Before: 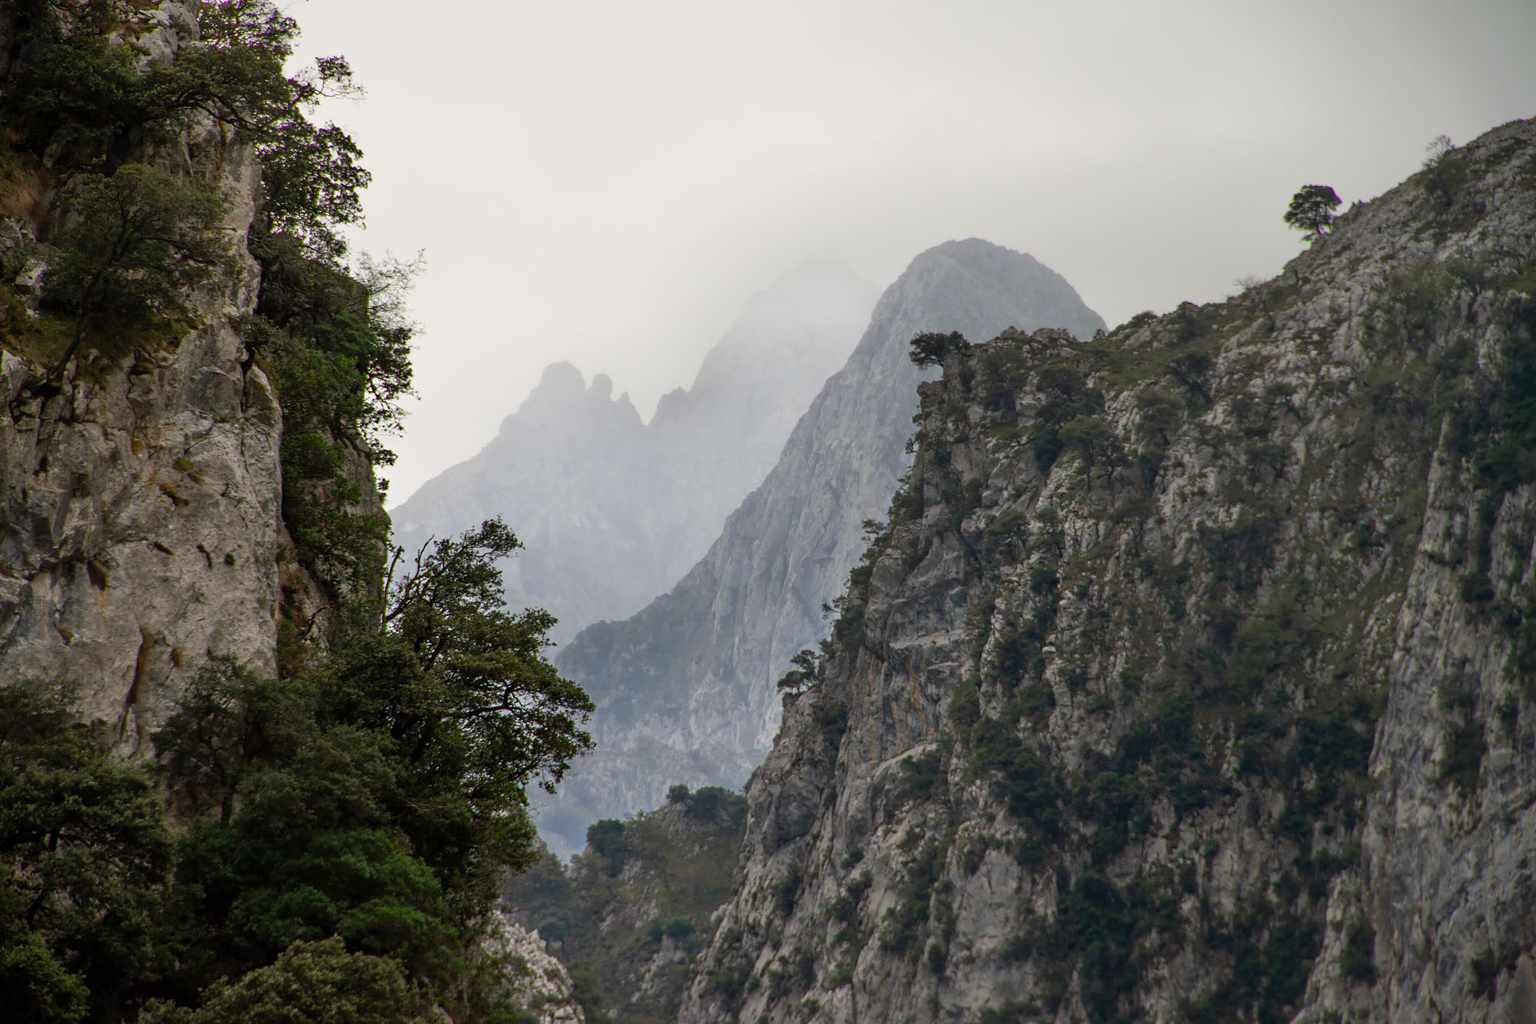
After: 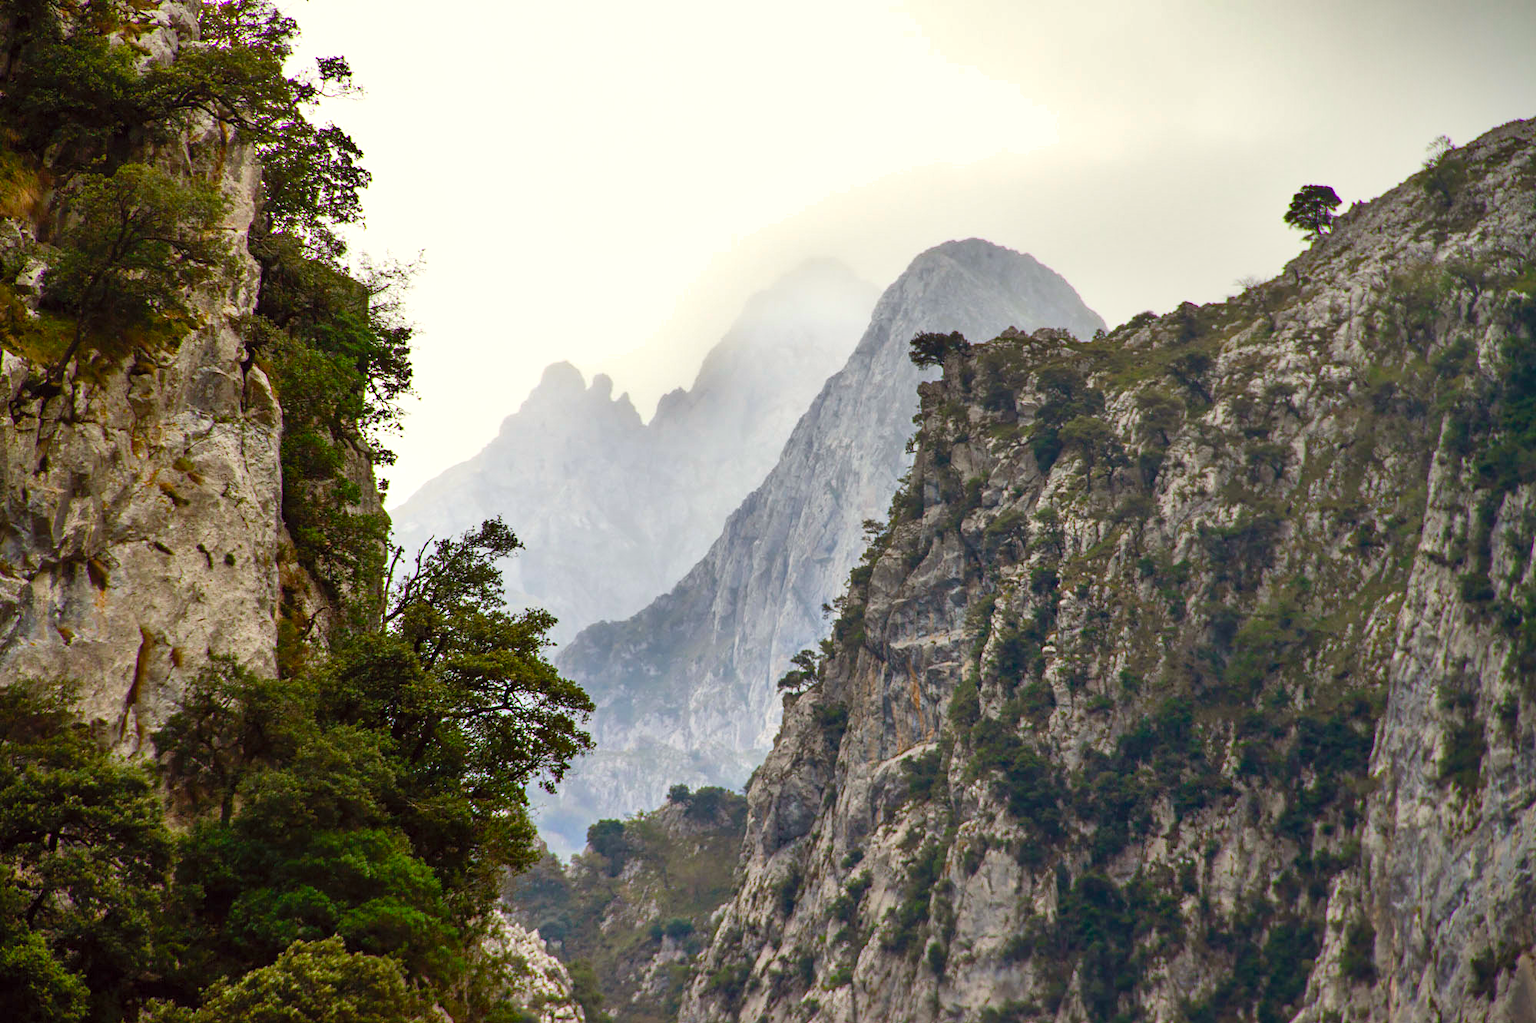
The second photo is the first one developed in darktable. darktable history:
contrast brightness saturation: contrast 0.2, brightness 0.16, saturation 0.22
shadows and highlights: shadows 30.63, highlights -63.22, shadows color adjustment 98%, highlights color adjustment 58.61%, soften with gaussian
color correction: highlights a* -0.95, highlights b* 4.5, shadows a* 3.55
color balance rgb: perceptual saturation grading › global saturation 25%, perceptual saturation grading › highlights -50%, perceptual saturation grading › shadows 30%, perceptual brilliance grading › global brilliance 12%, global vibrance 20%
